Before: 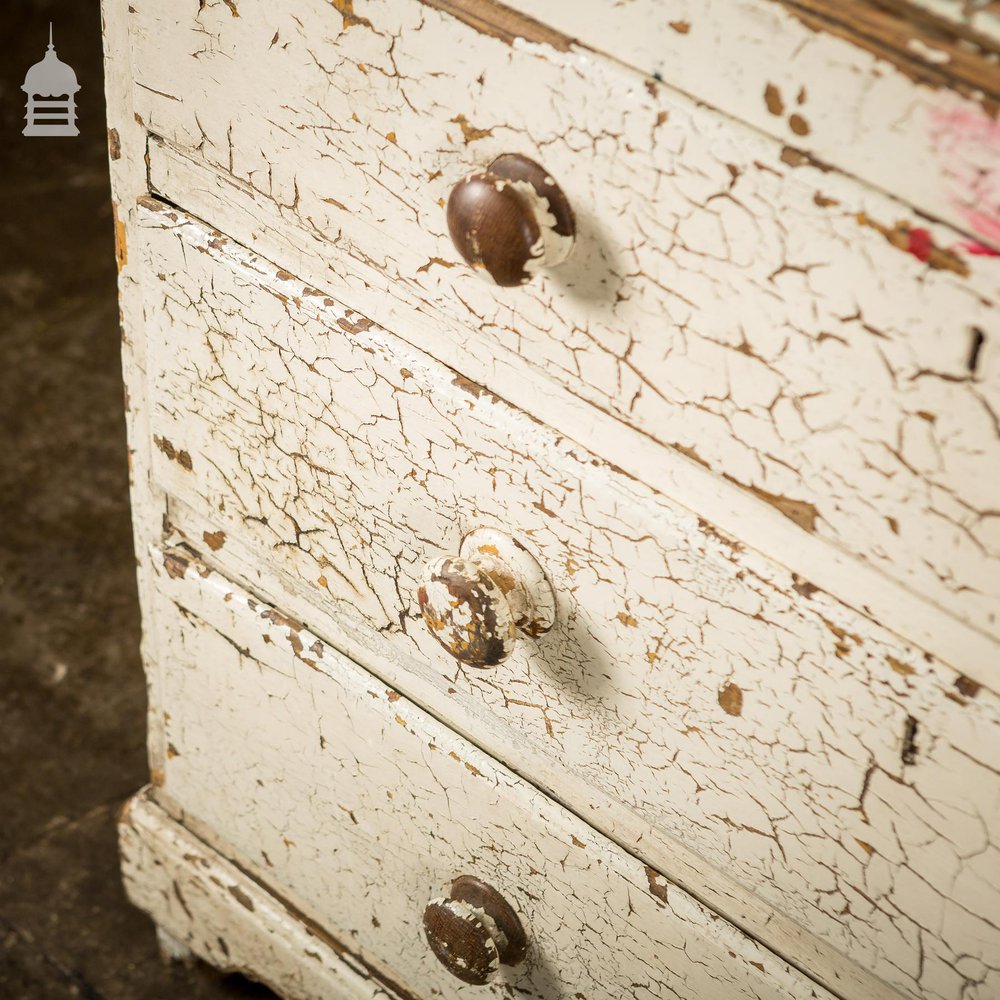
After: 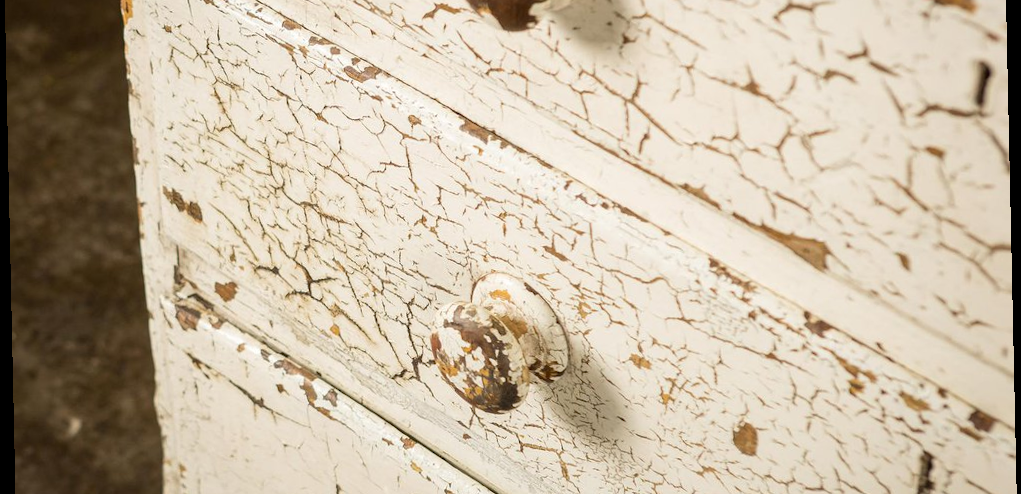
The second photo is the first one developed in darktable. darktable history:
rotate and perspective: rotation -1.24°, automatic cropping off
crop and rotate: top 26.056%, bottom 25.543%
exposure: compensate highlight preservation false
